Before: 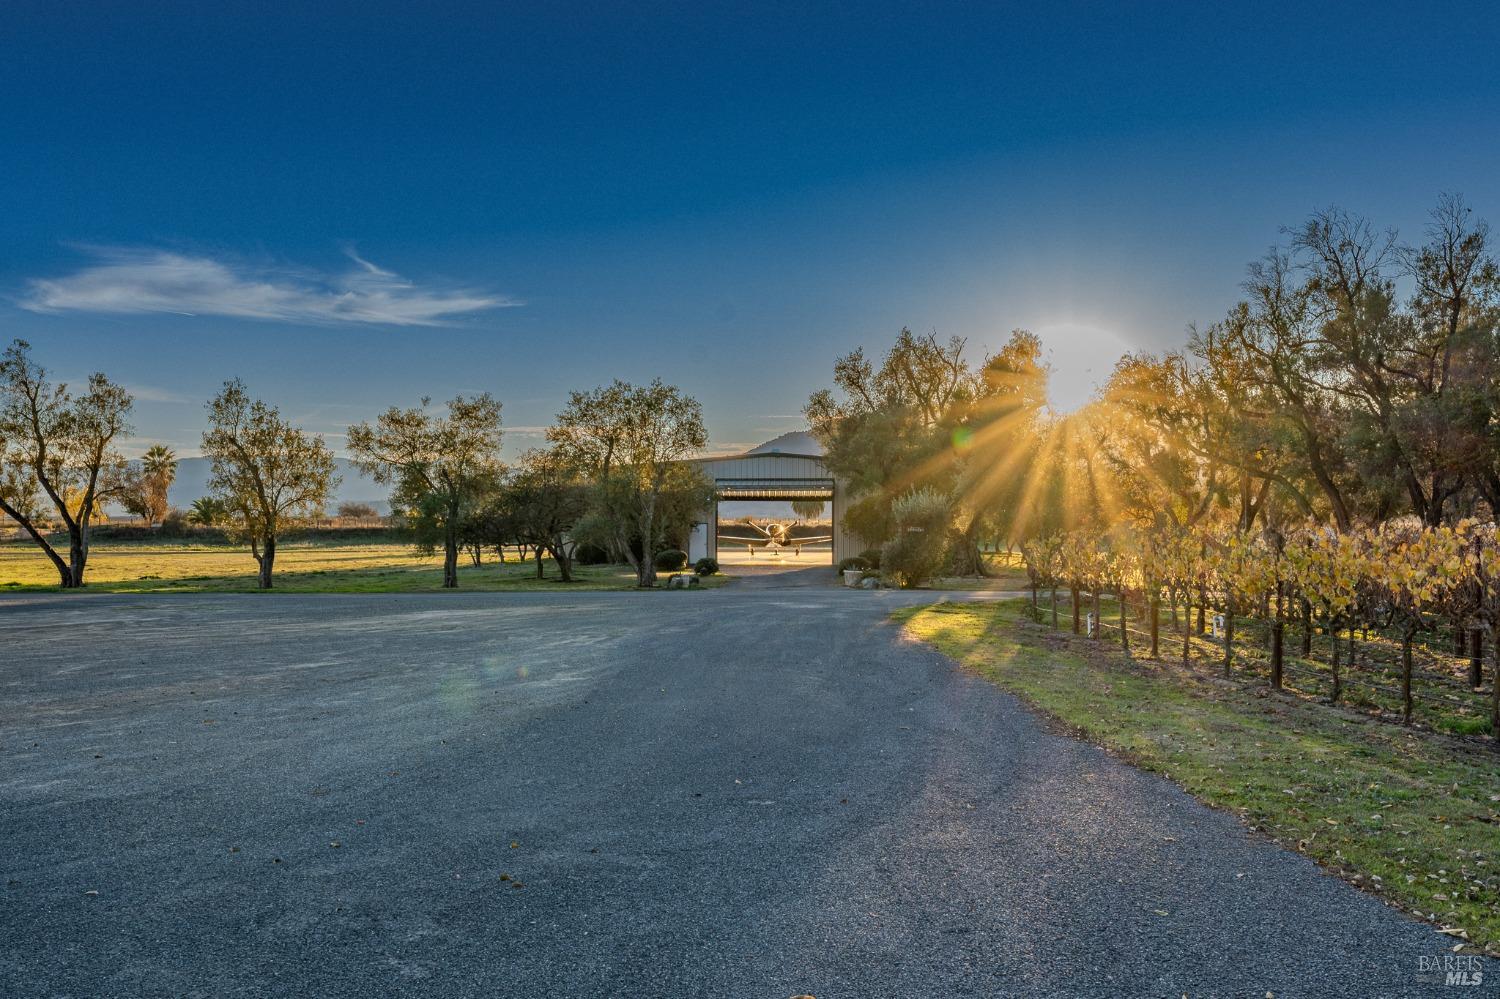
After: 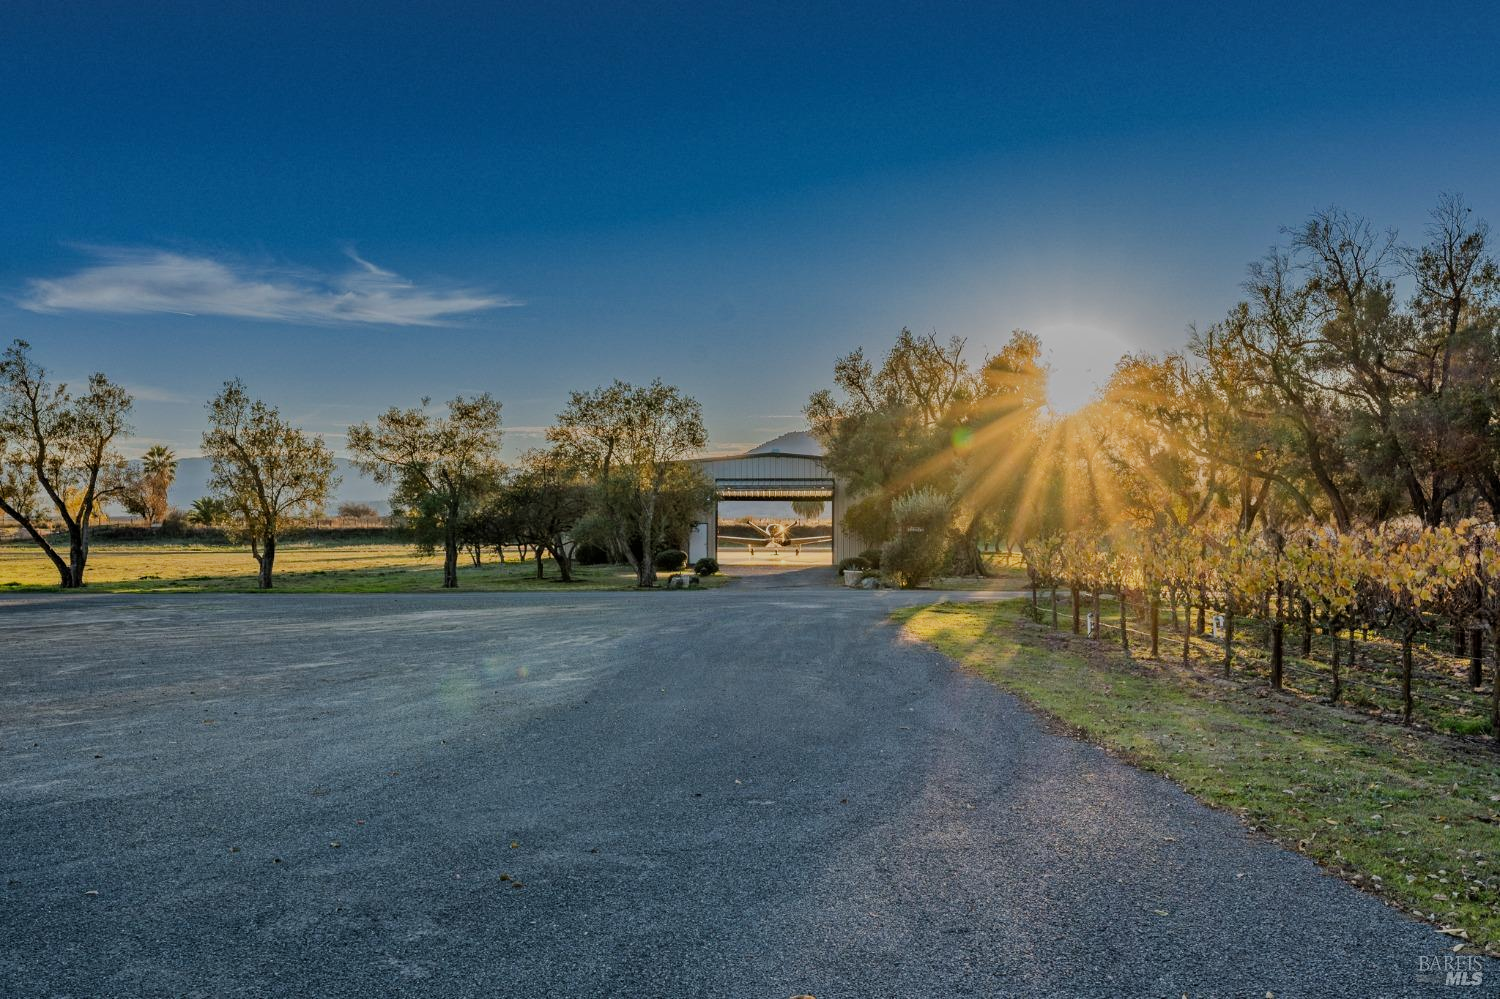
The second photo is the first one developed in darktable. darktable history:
filmic rgb: black relative exposure -7.65 EV, white relative exposure 4.56 EV, hardness 3.61, contrast in shadows safe
